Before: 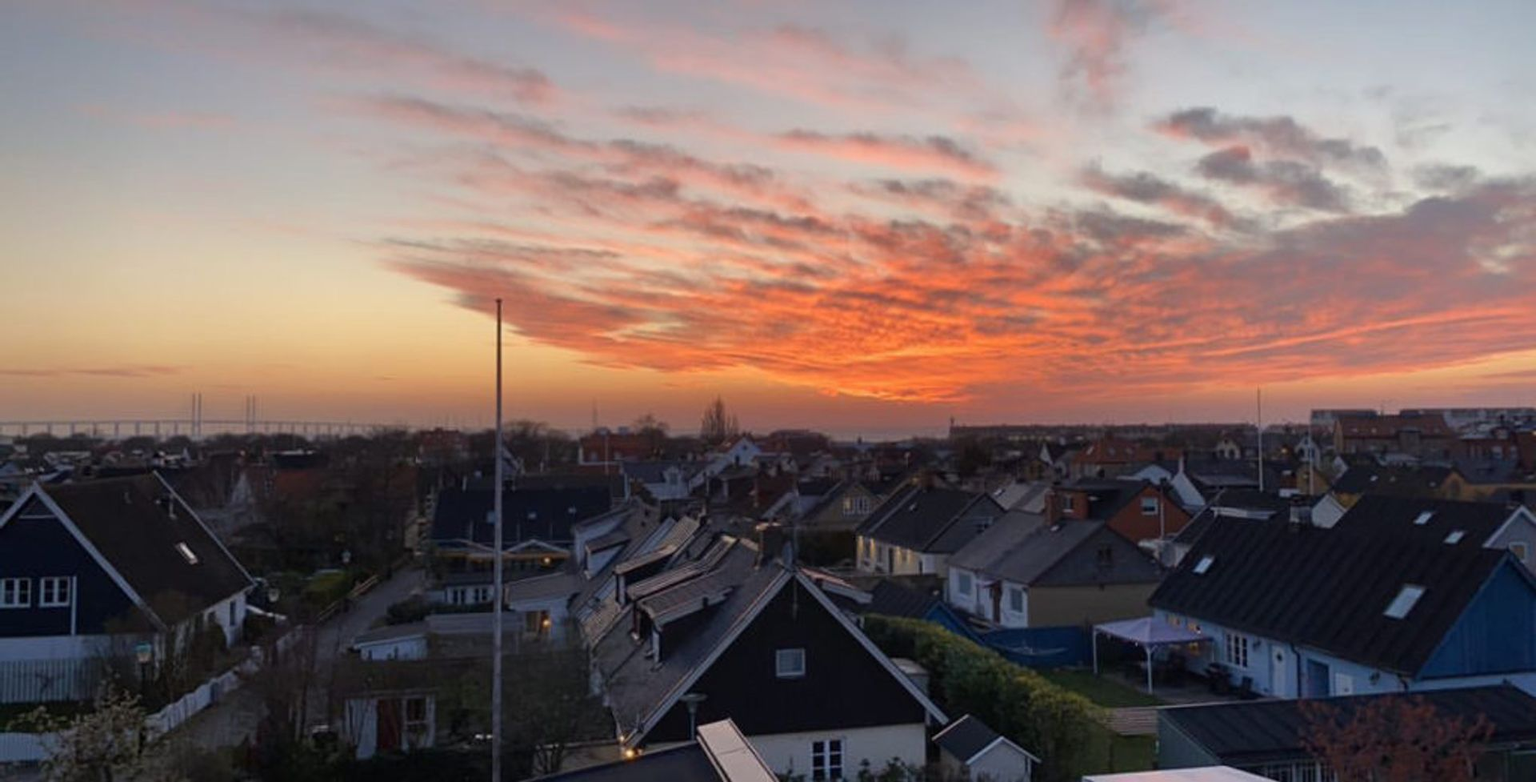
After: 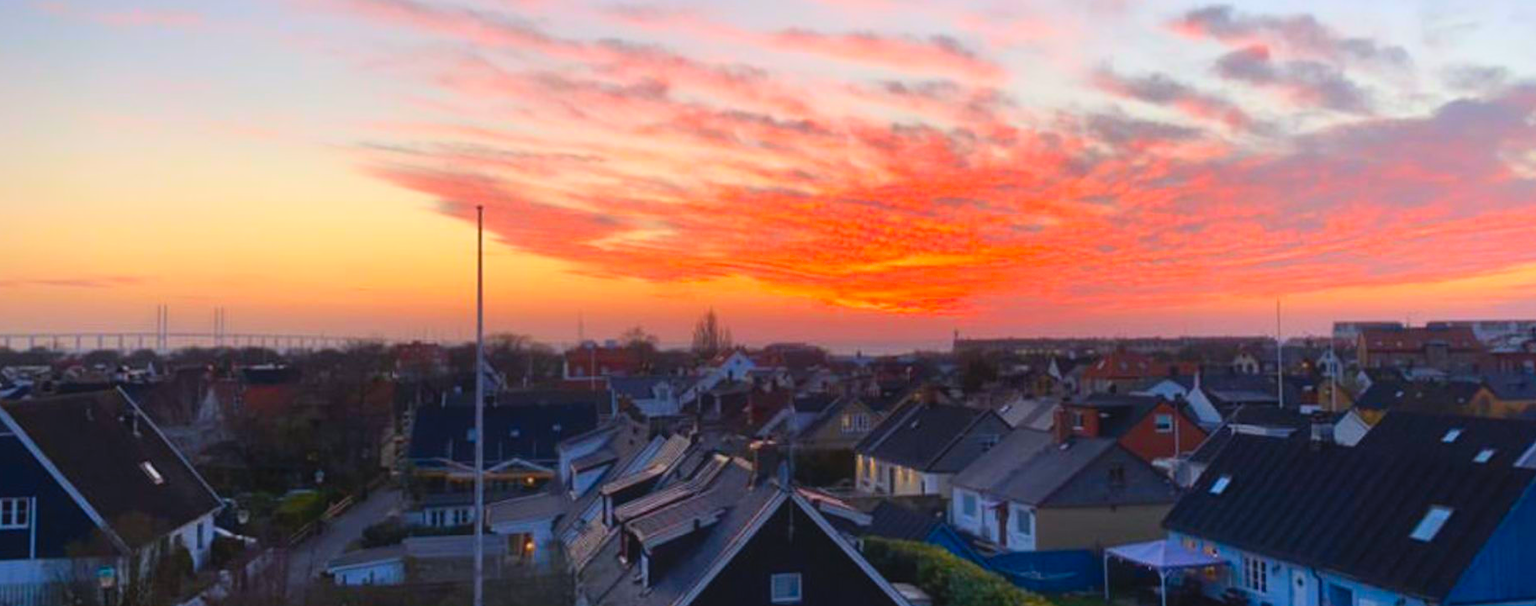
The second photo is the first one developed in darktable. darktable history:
crop and rotate: left 2.774%, top 13.332%, right 2.046%, bottom 12.835%
contrast equalizer: octaves 7, y [[0.5, 0.542, 0.583, 0.625, 0.667, 0.708], [0.5 ×6], [0.5 ×6], [0 ×6], [0 ×6]], mix -0.288
color correction: highlights a* -0.651, highlights b* -8.33
contrast brightness saturation: contrast 0.195, brightness 0.2, saturation 0.78
